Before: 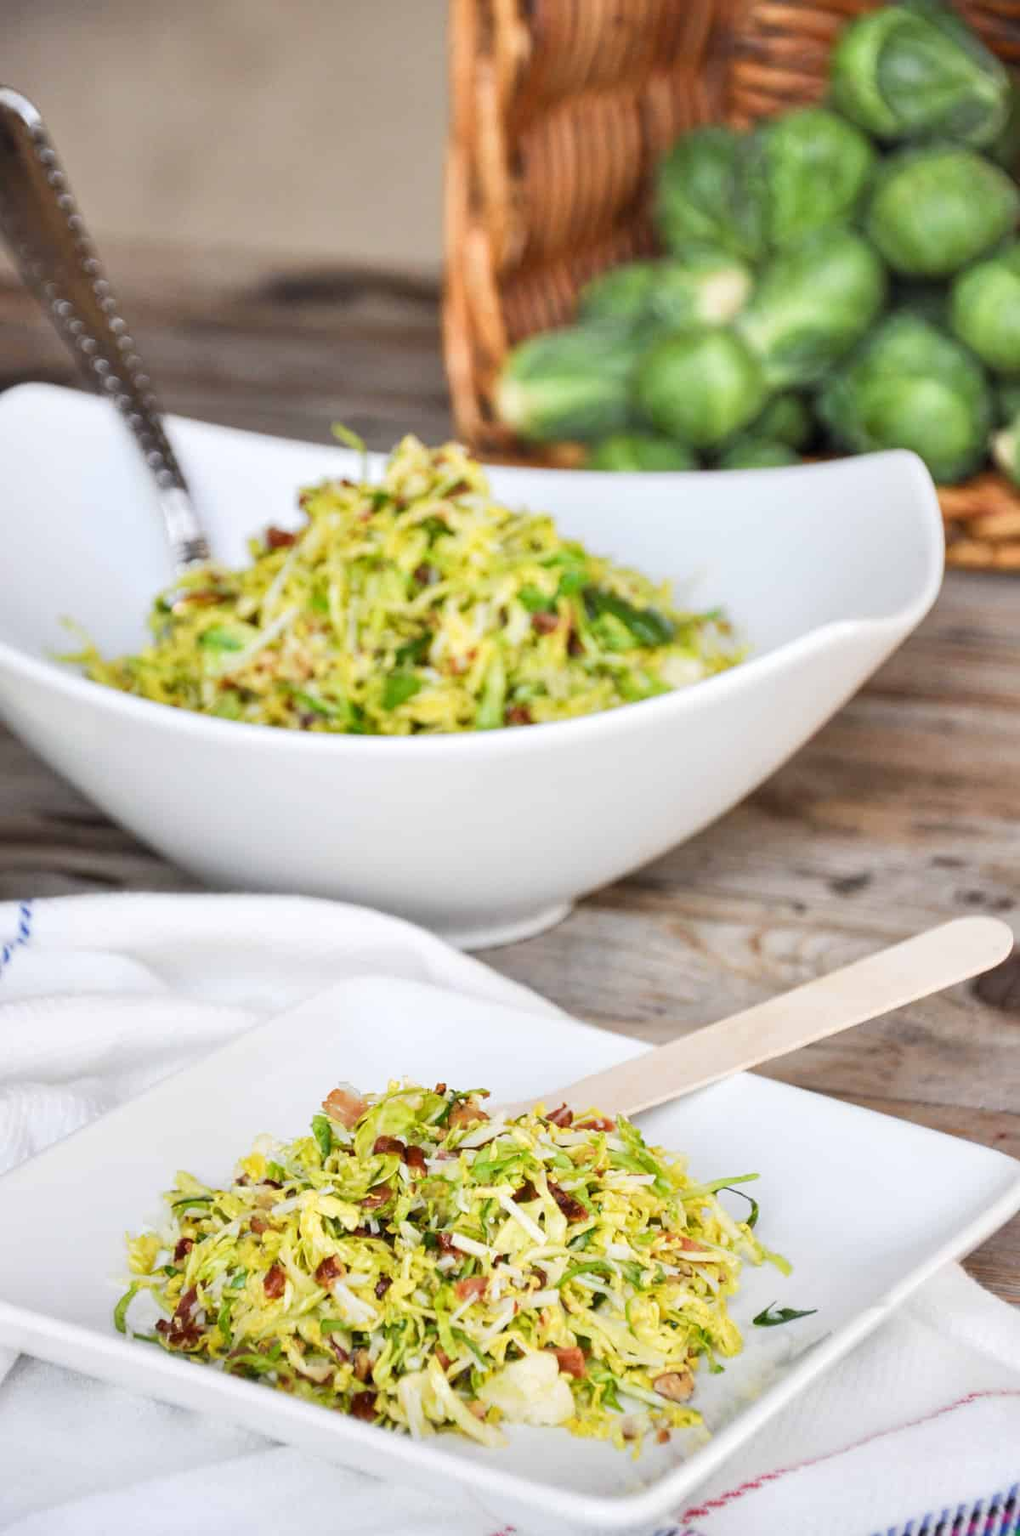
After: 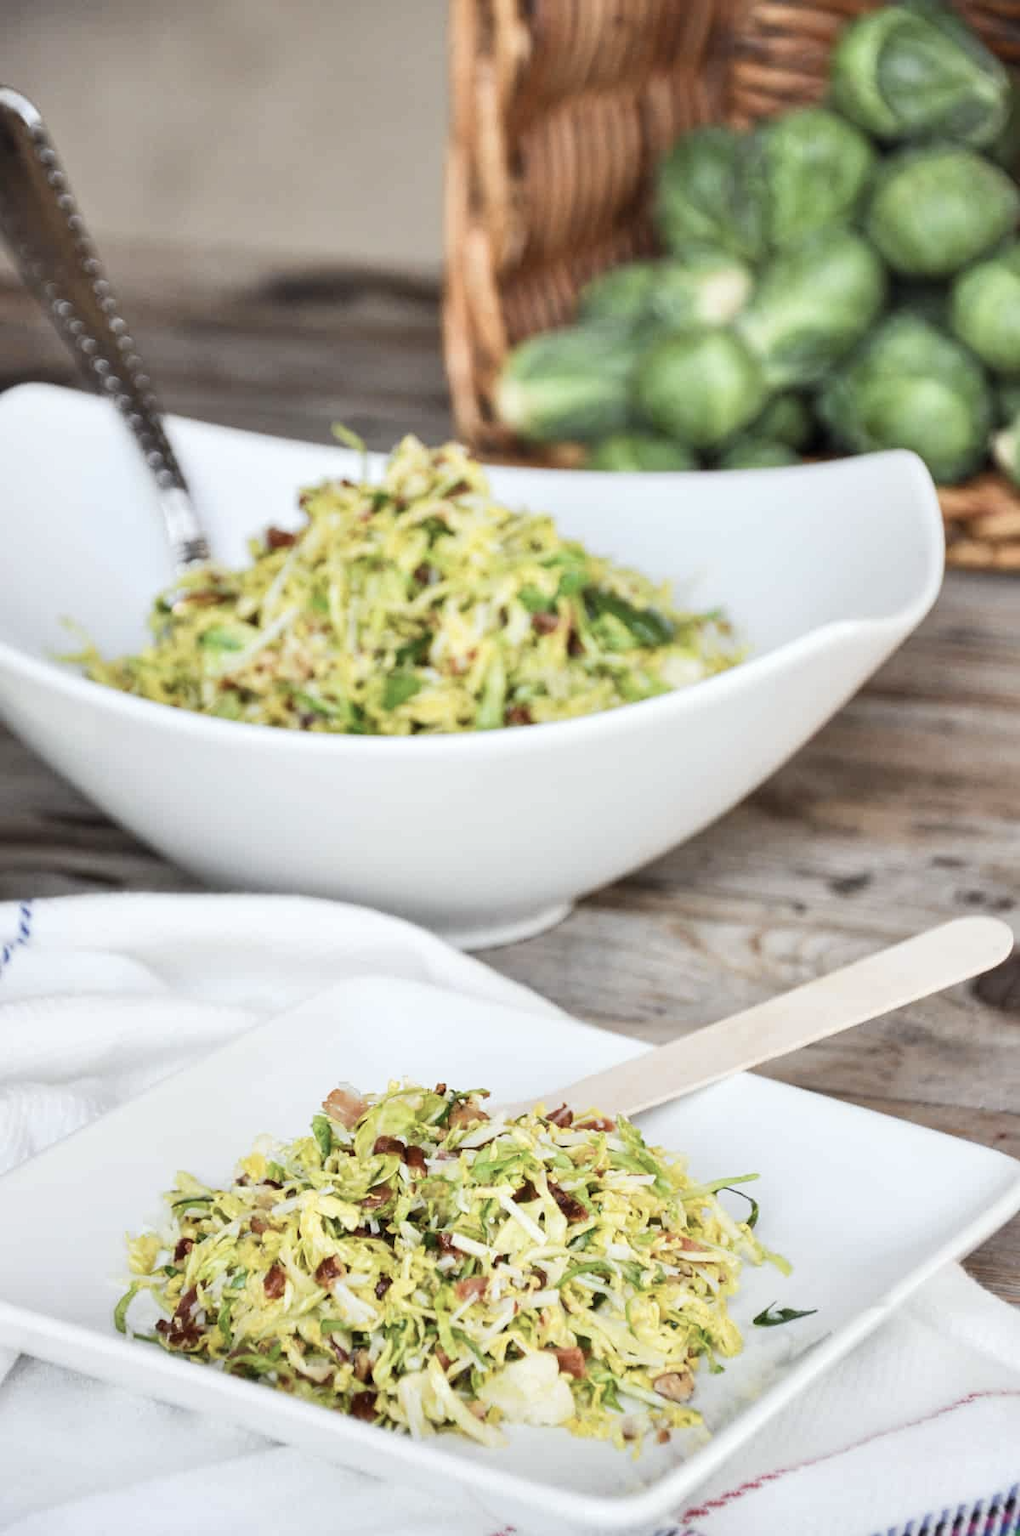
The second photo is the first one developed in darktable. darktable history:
contrast brightness saturation: contrast 0.1, saturation -0.3
white balance: red 0.978, blue 0.999
